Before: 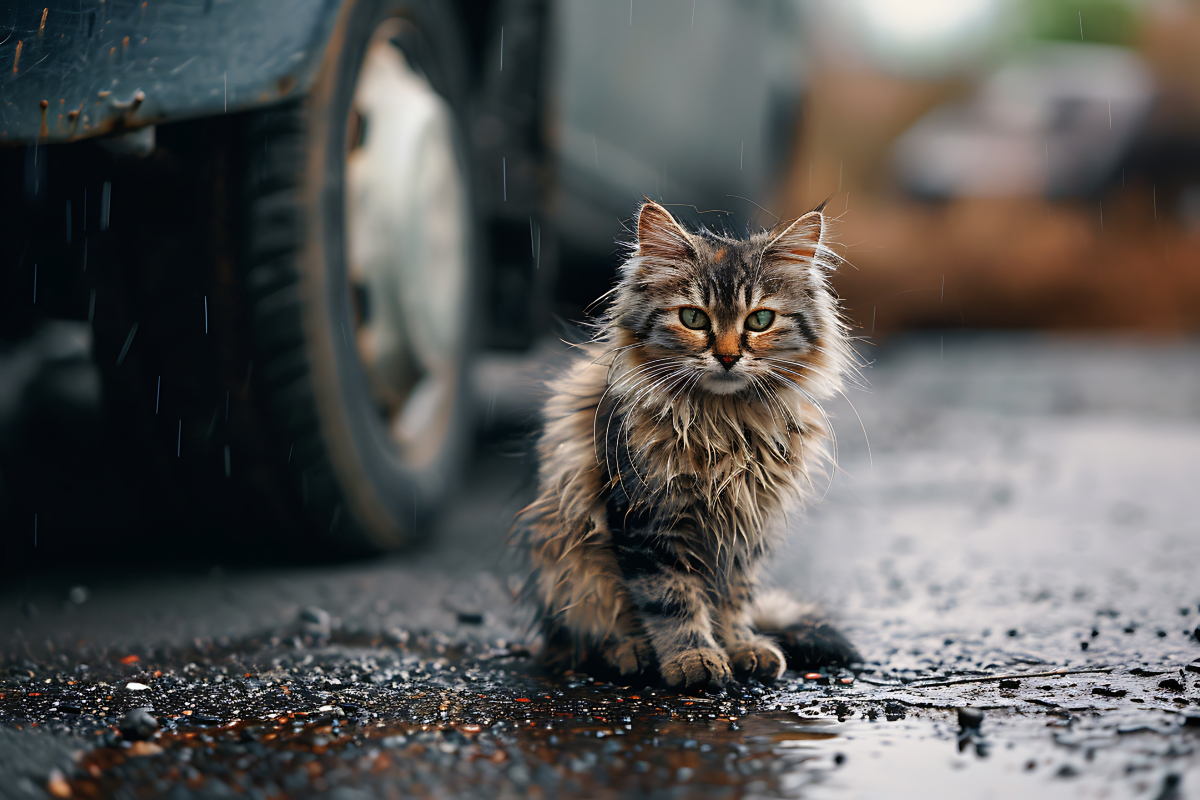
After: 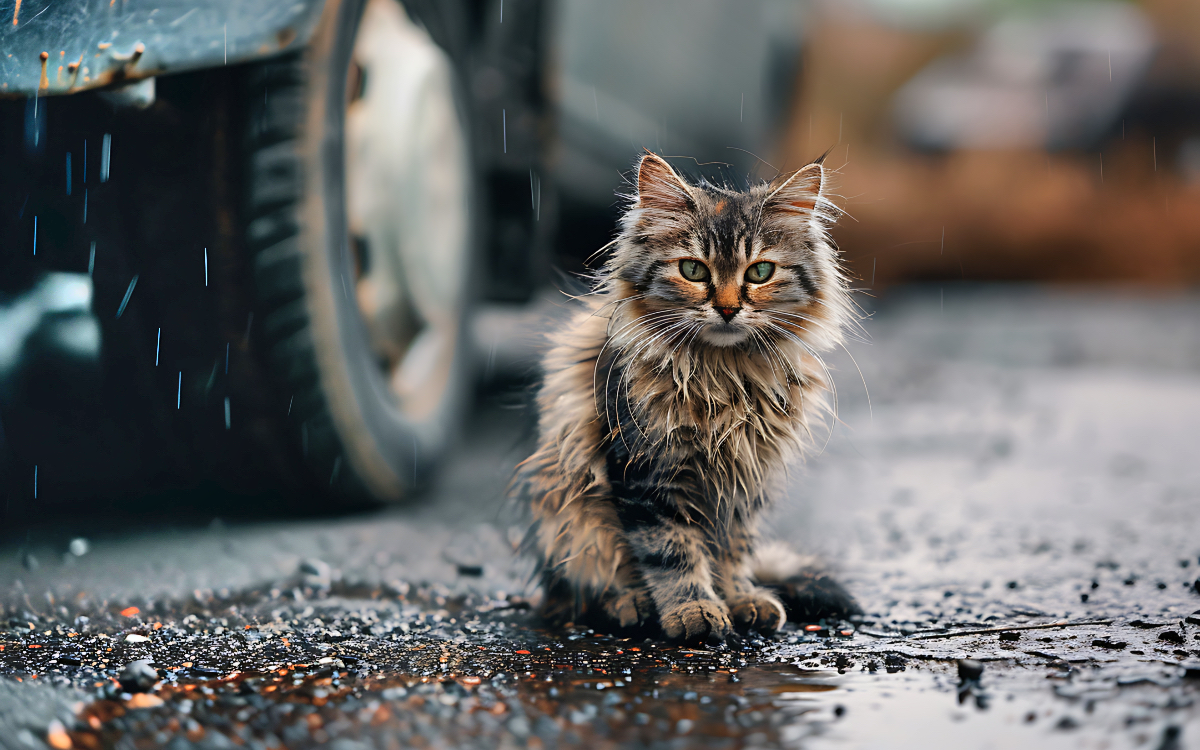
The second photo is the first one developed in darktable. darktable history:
shadows and highlights: shadows 75, highlights -25, soften with gaussian
crop and rotate: top 6.25%
